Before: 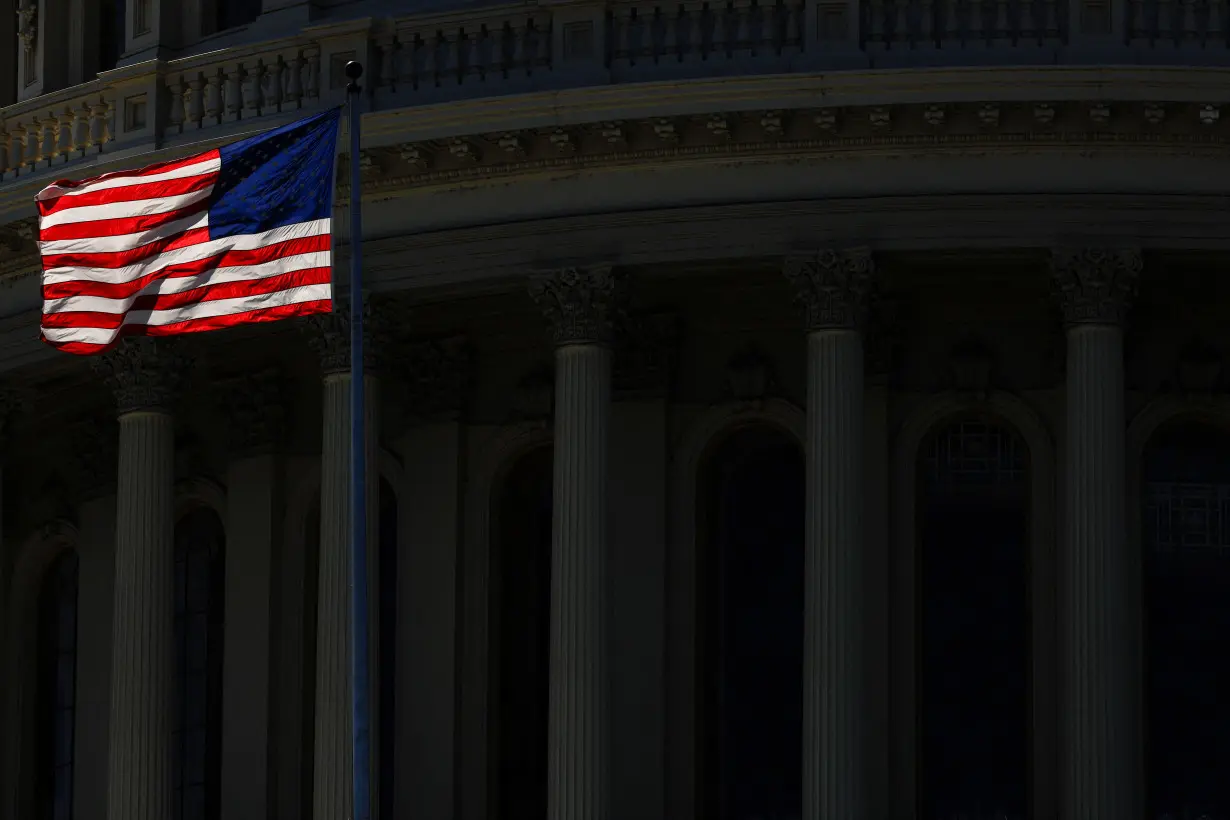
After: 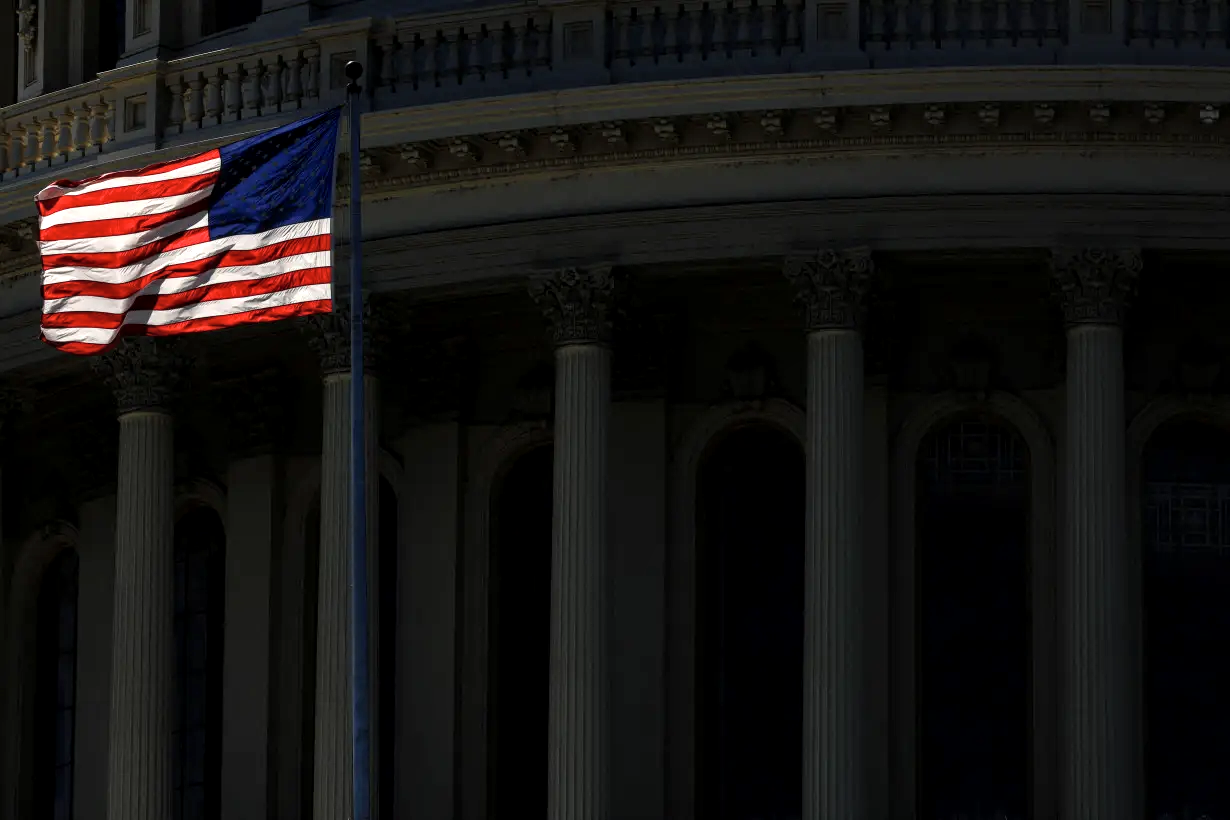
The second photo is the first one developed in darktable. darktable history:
local contrast: detail 135%, midtone range 0.745
